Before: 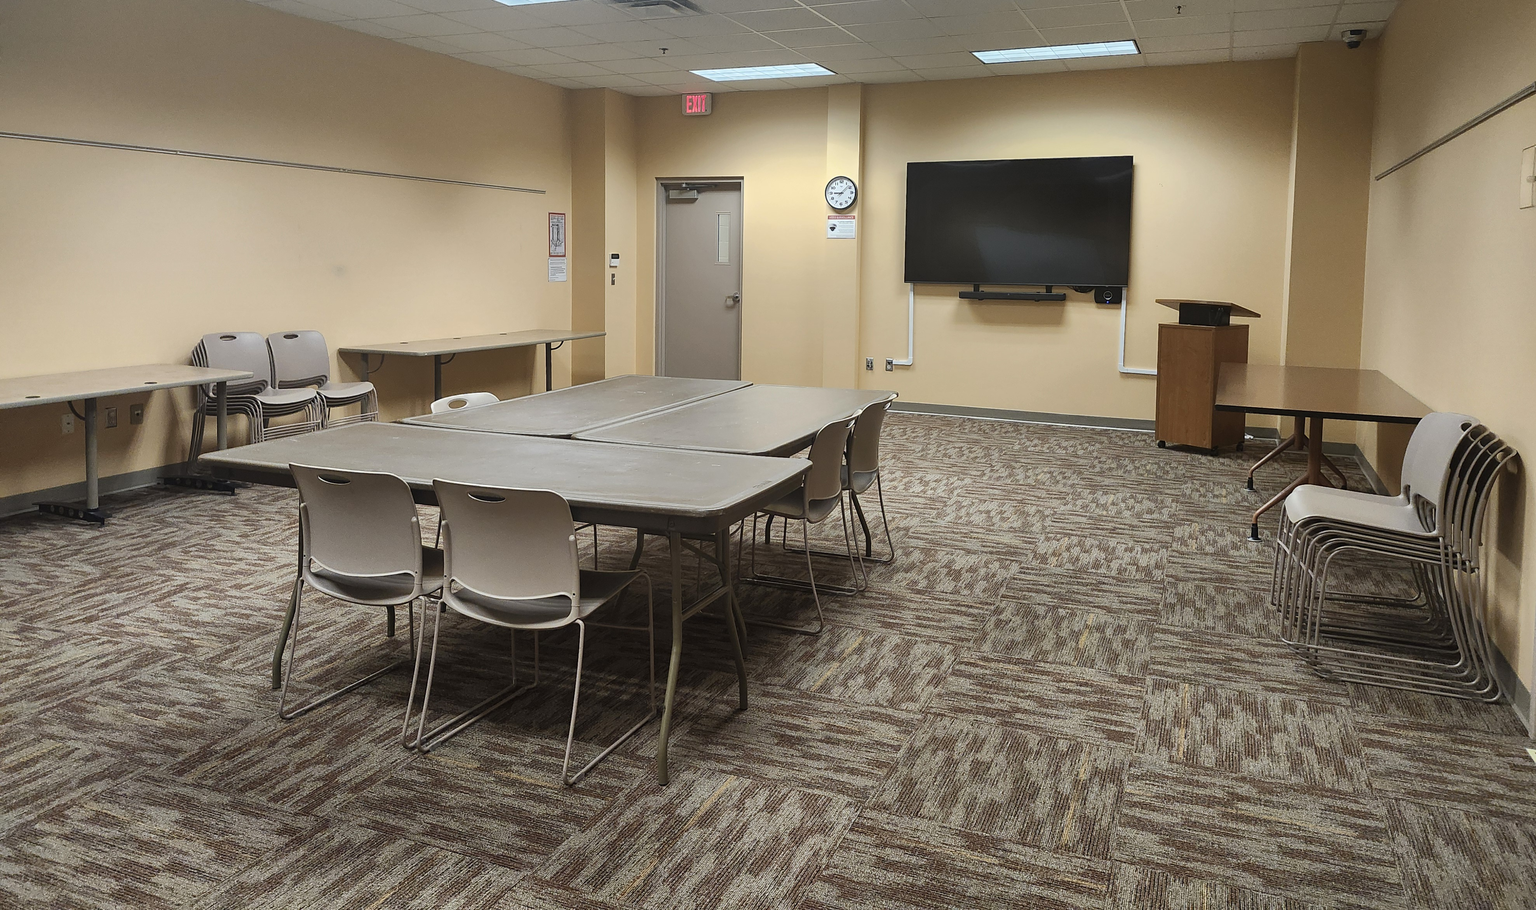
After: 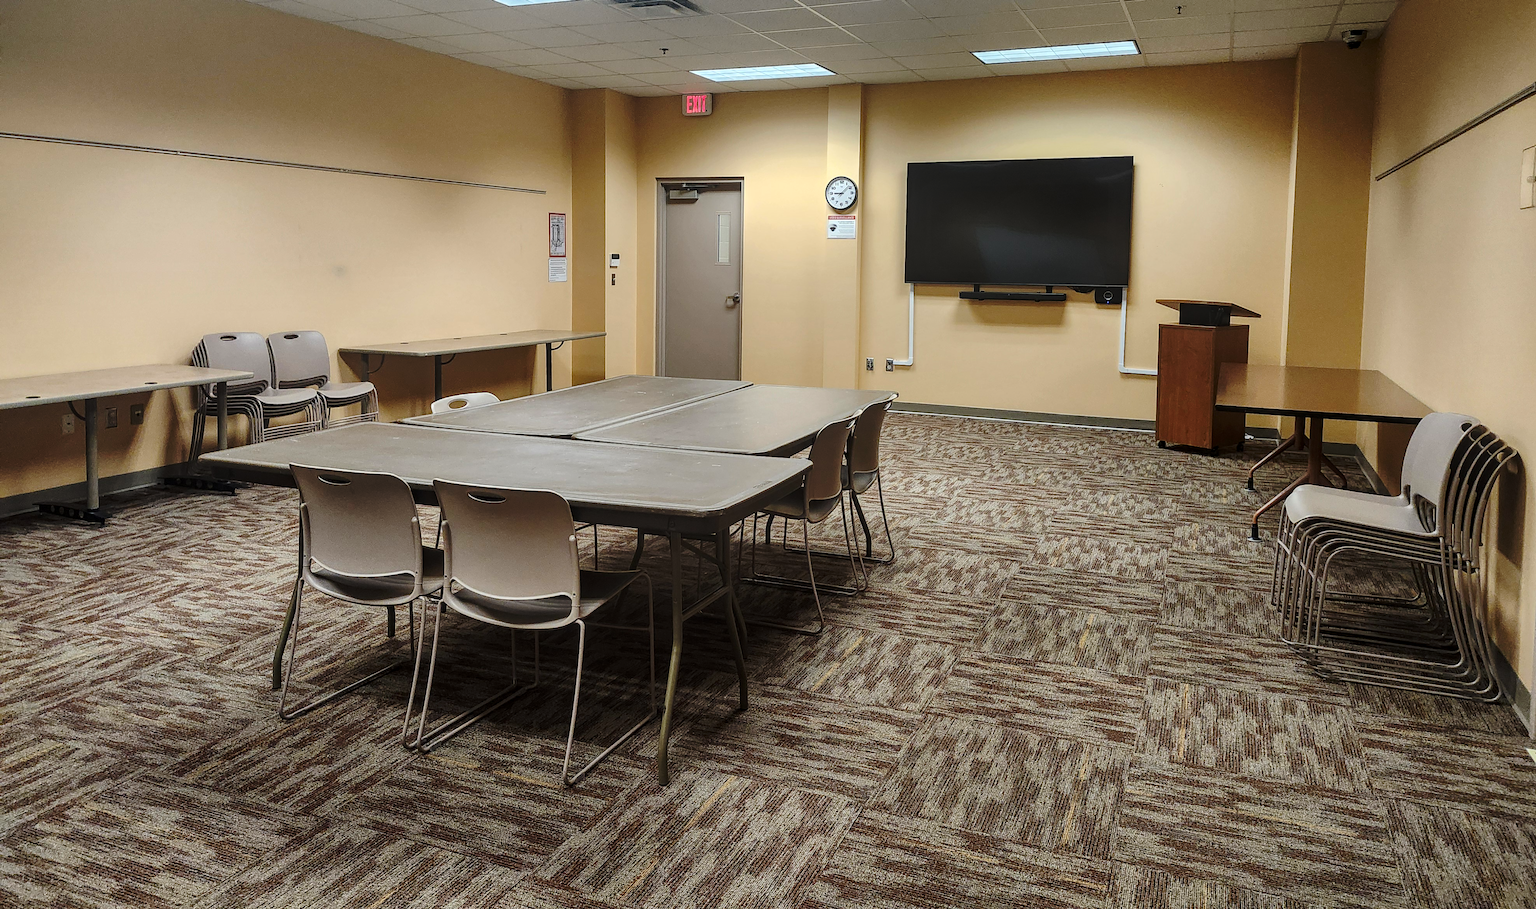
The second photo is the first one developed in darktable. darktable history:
base curve: curves: ch0 [(0, 0) (0.073, 0.04) (0.157, 0.139) (0.492, 0.492) (0.758, 0.758) (1, 1)], preserve colors none
local contrast: on, module defaults
